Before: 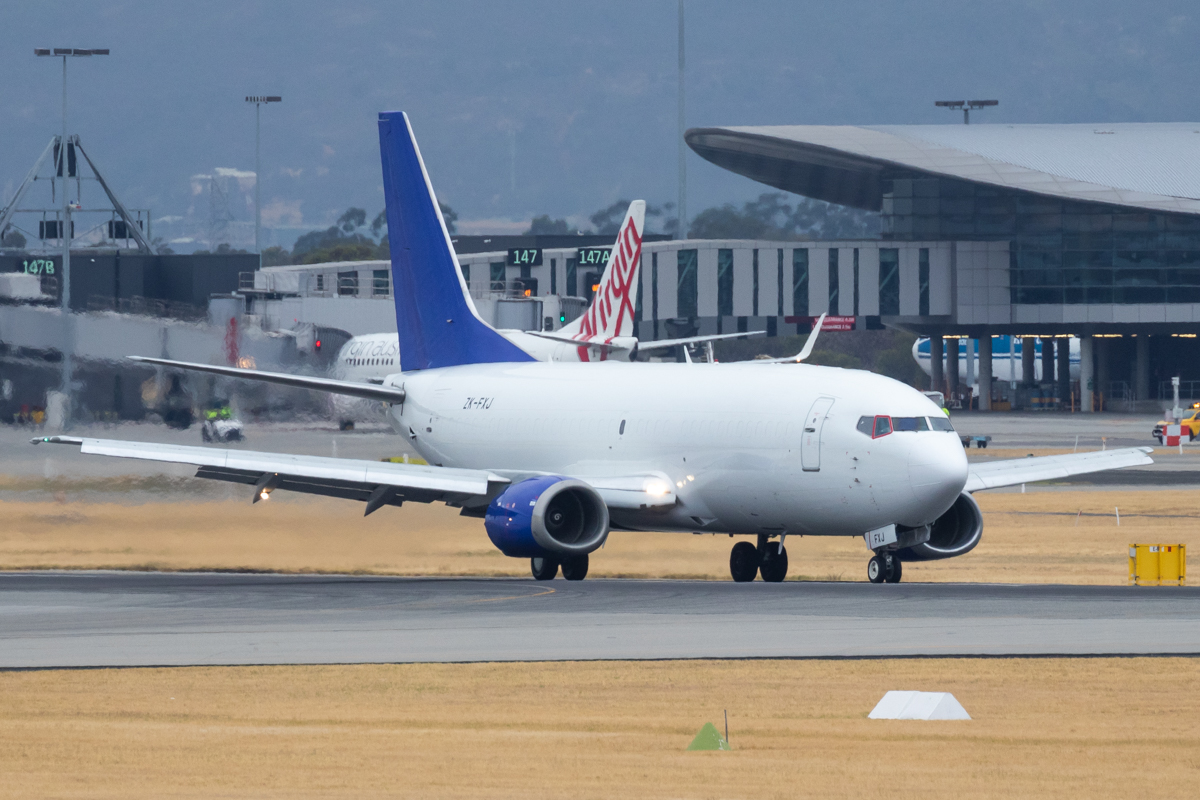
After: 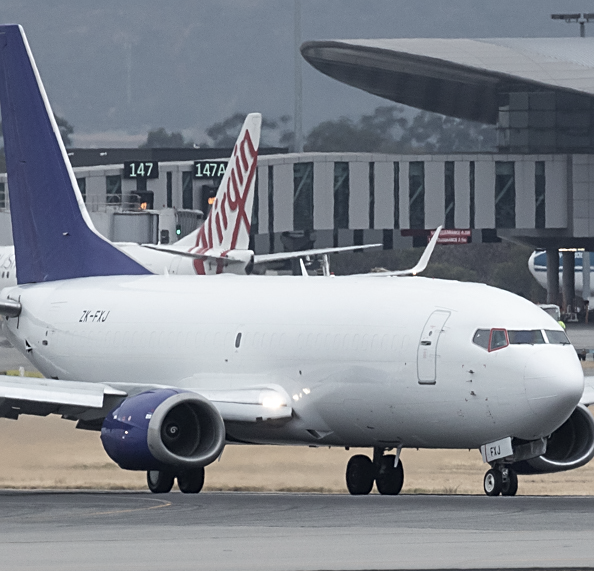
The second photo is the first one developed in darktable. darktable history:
crop: left 32.075%, top 10.976%, right 18.355%, bottom 17.596%
color correction: saturation 0.5
sharpen: on, module defaults
